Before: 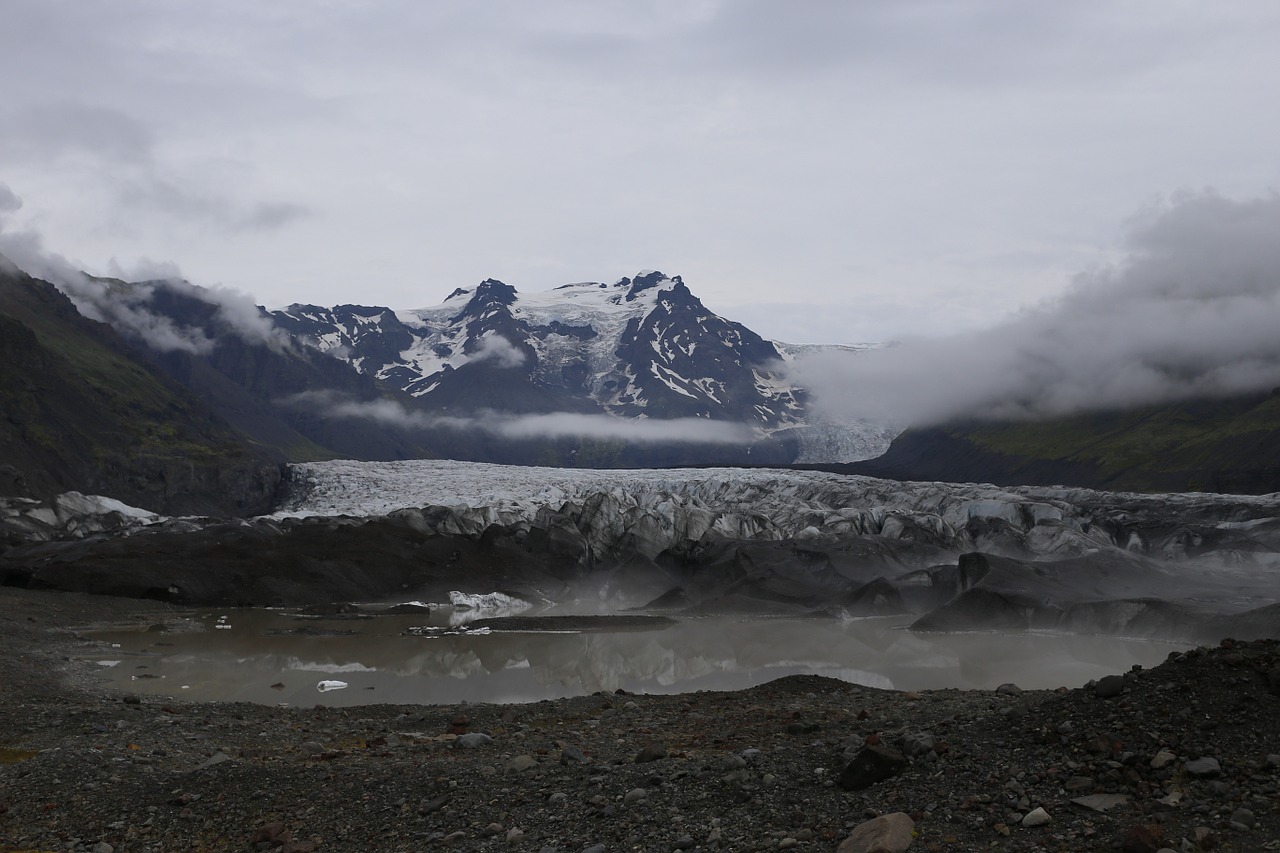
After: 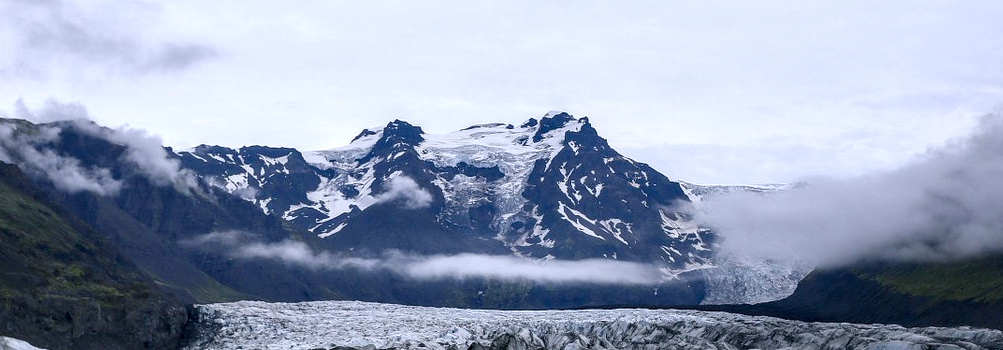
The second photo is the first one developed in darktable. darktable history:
crop: left 7.279%, top 18.749%, right 14.292%, bottom 40.164%
tone equalizer: on, module defaults
color balance rgb: shadows lift › chroma 2.025%, shadows lift › hue 221.32°, perceptual saturation grading › global saturation 20%, perceptual saturation grading › highlights -25.454%, perceptual saturation grading › shadows 25.621%, global vibrance 20%
color calibration: illuminant as shot in camera, x 0.358, y 0.373, temperature 4628.91 K
local contrast: highlights 63%, shadows 53%, detail 168%, midtone range 0.519
exposure: black level correction 0.001, exposure 0.499 EV, compensate exposure bias true, compensate highlight preservation false
